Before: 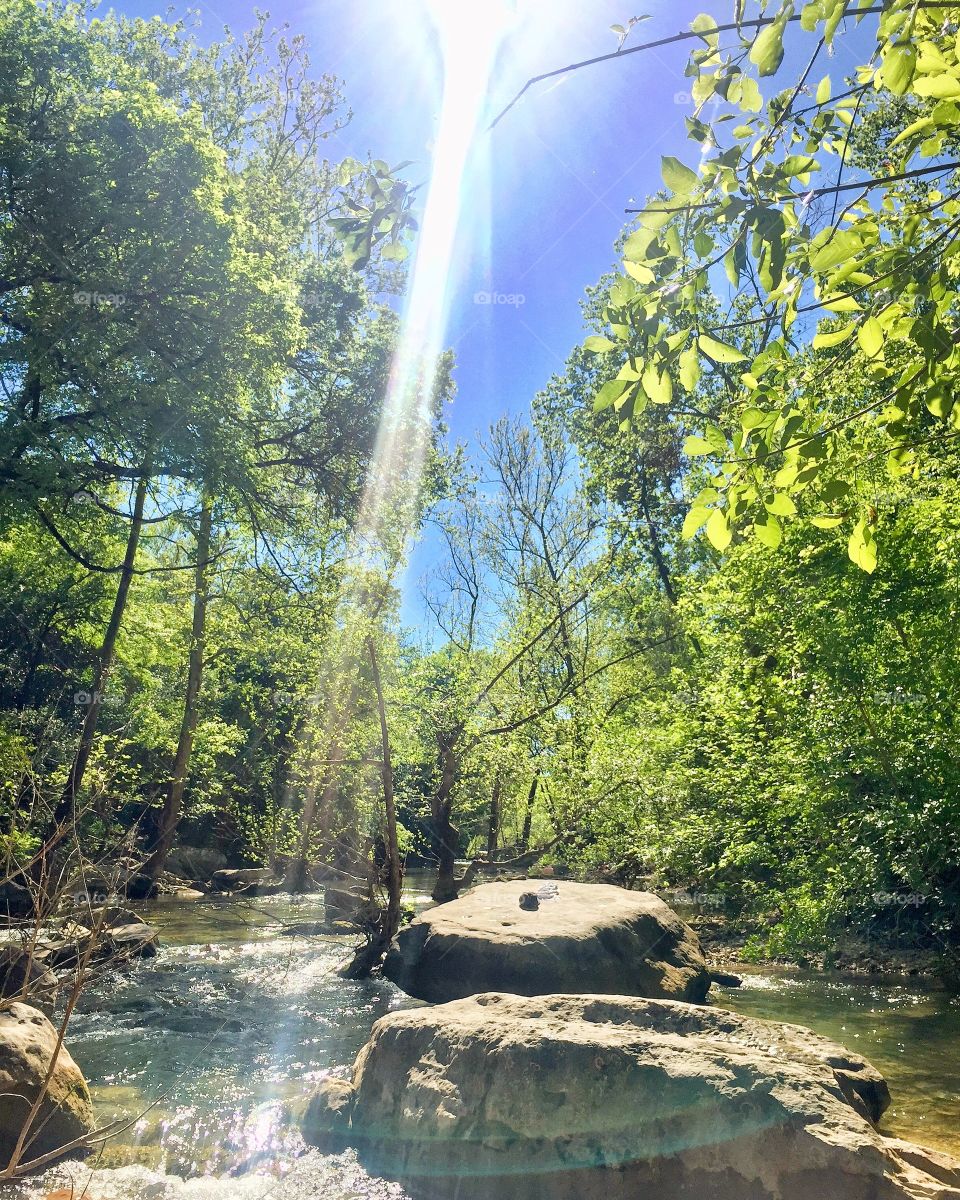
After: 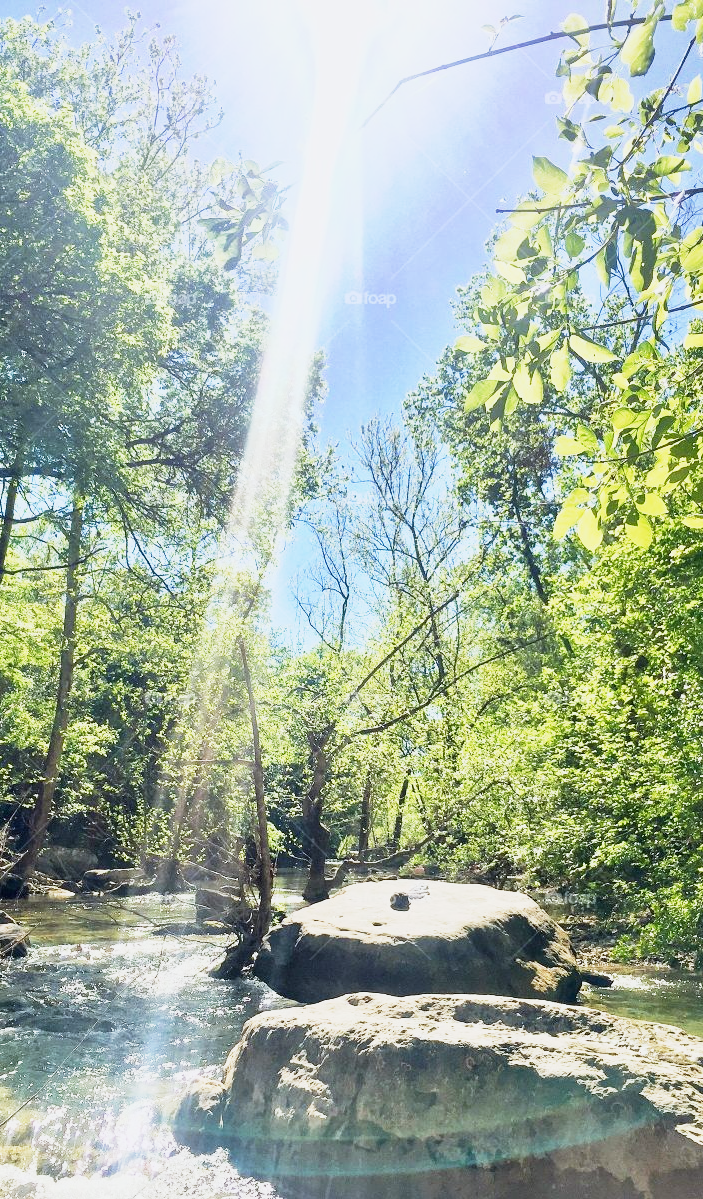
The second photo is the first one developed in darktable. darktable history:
white balance: red 0.974, blue 1.044
base curve: curves: ch0 [(0, 0) (0.088, 0.125) (0.176, 0.251) (0.354, 0.501) (0.613, 0.749) (1, 0.877)], preserve colors none
rgb curve: curves: ch0 [(0, 0) (0.078, 0.051) (0.929, 0.956) (1, 1)], compensate middle gray true
crop: left 13.443%, right 13.31%
exposure: exposure 0.197 EV, compensate highlight preservation false
